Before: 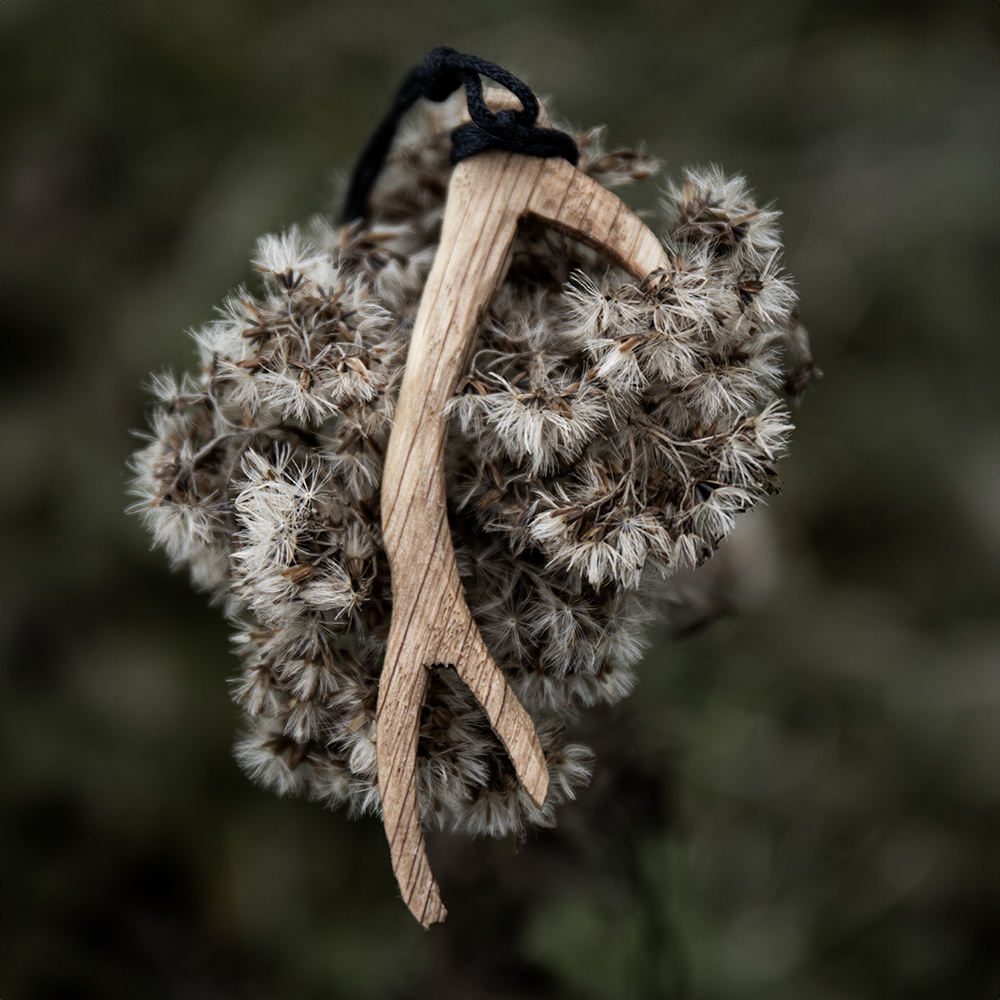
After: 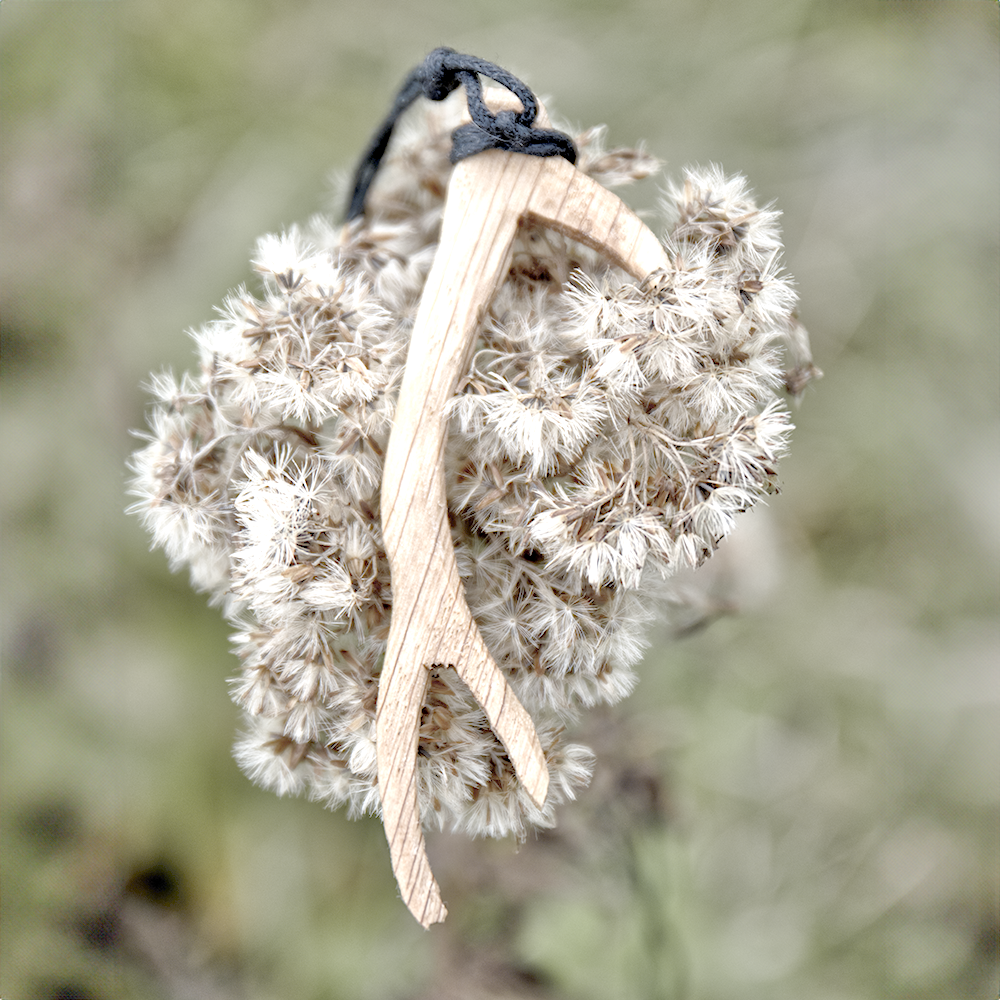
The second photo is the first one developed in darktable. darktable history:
exposure: black level correction 0.001, exposure 0.5 EV, compensate exposure bias true, compensate highlight preservation false
tone equalizer: -7 EV 0.15 EV, -6 EV 0.6 EV, -5 EV 1.15 EV, -4 EV 1.33 EV, -3 EV 1.15 EV, -2 EV 0.6 EV, -1 EV 0.15 EV, mask exposure compensation -0.5 EV
